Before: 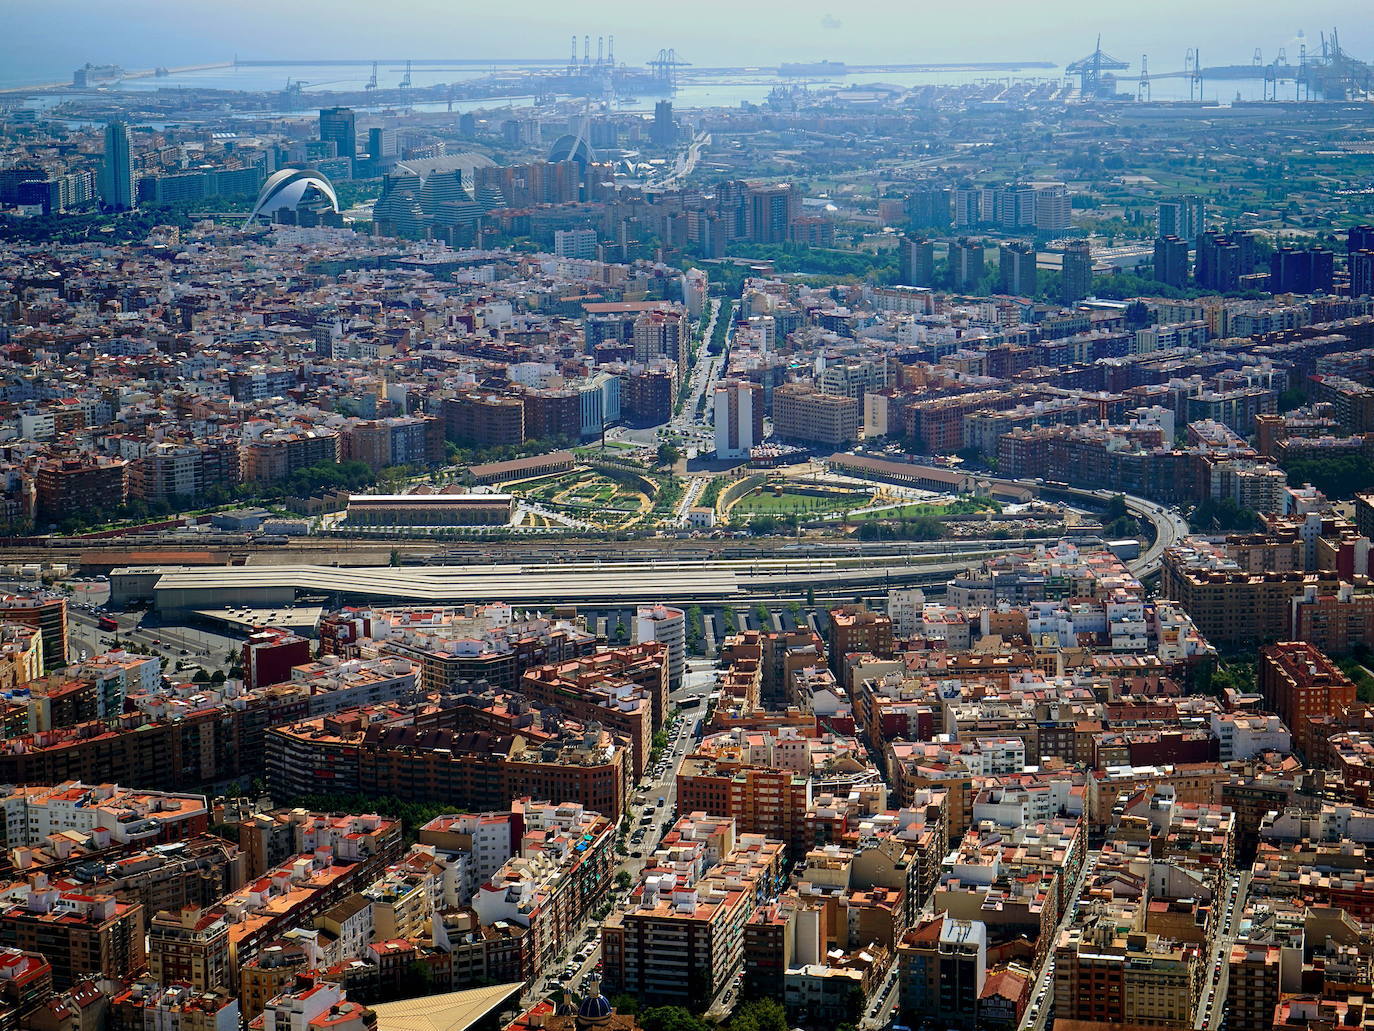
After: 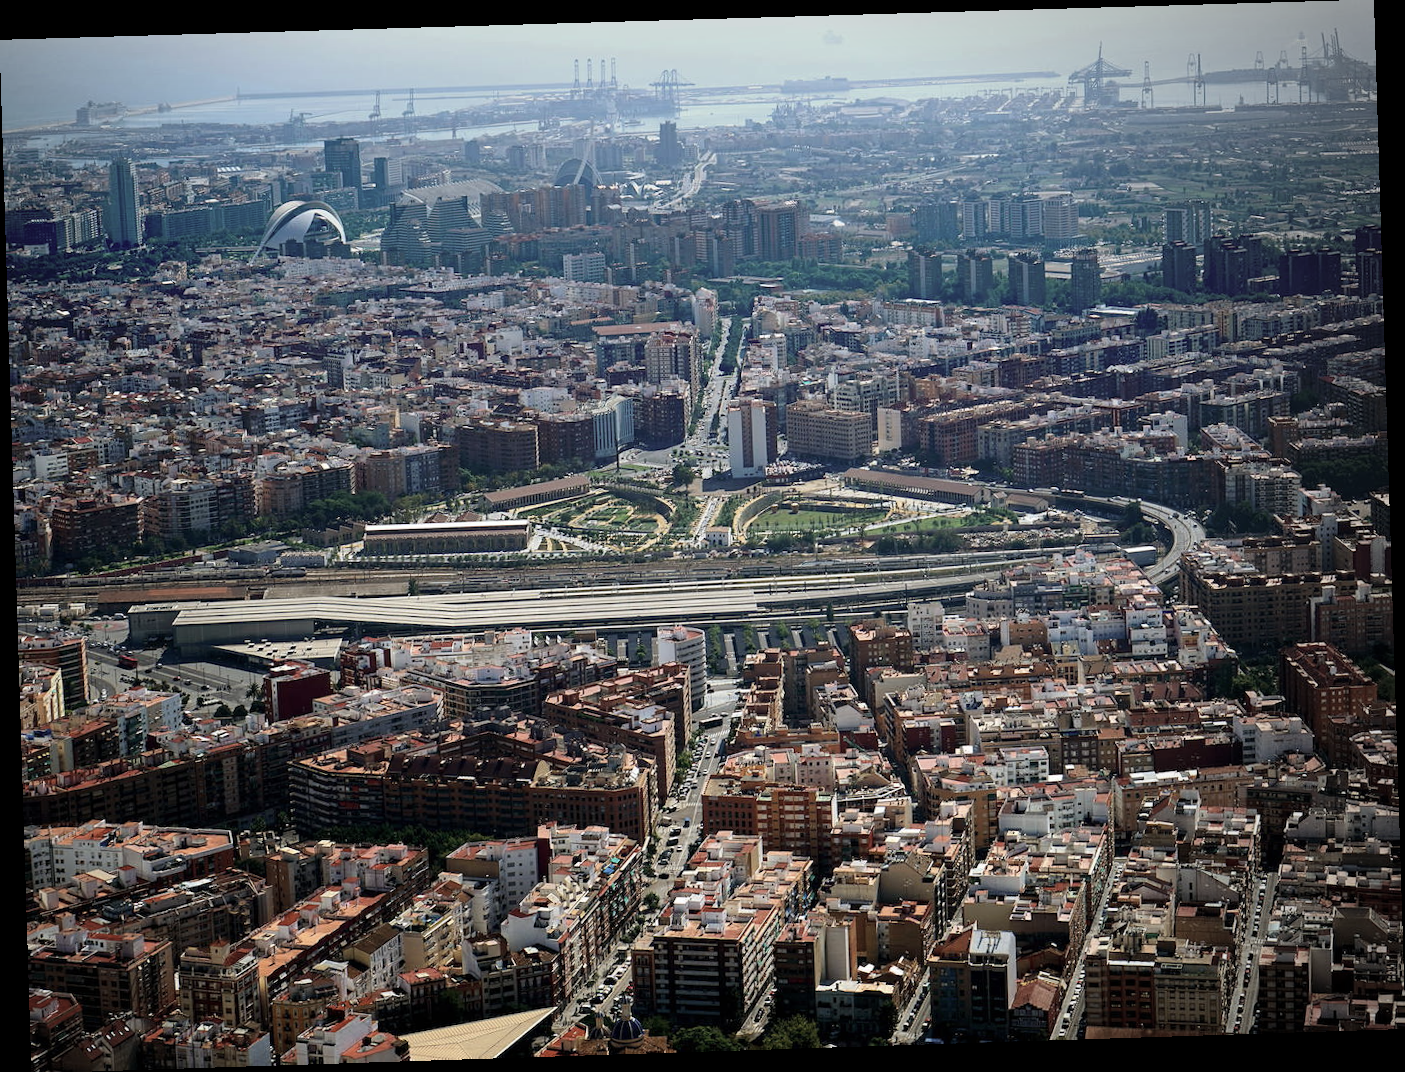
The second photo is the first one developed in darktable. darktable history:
contrast brightness saturation: contrast 0.1, saturation -0.36
vignetting: center (-0.15, 0.013)
rotate and perspective: rotation -1.77°, lens shift (horizontal) 0.004, automatic cropping off
